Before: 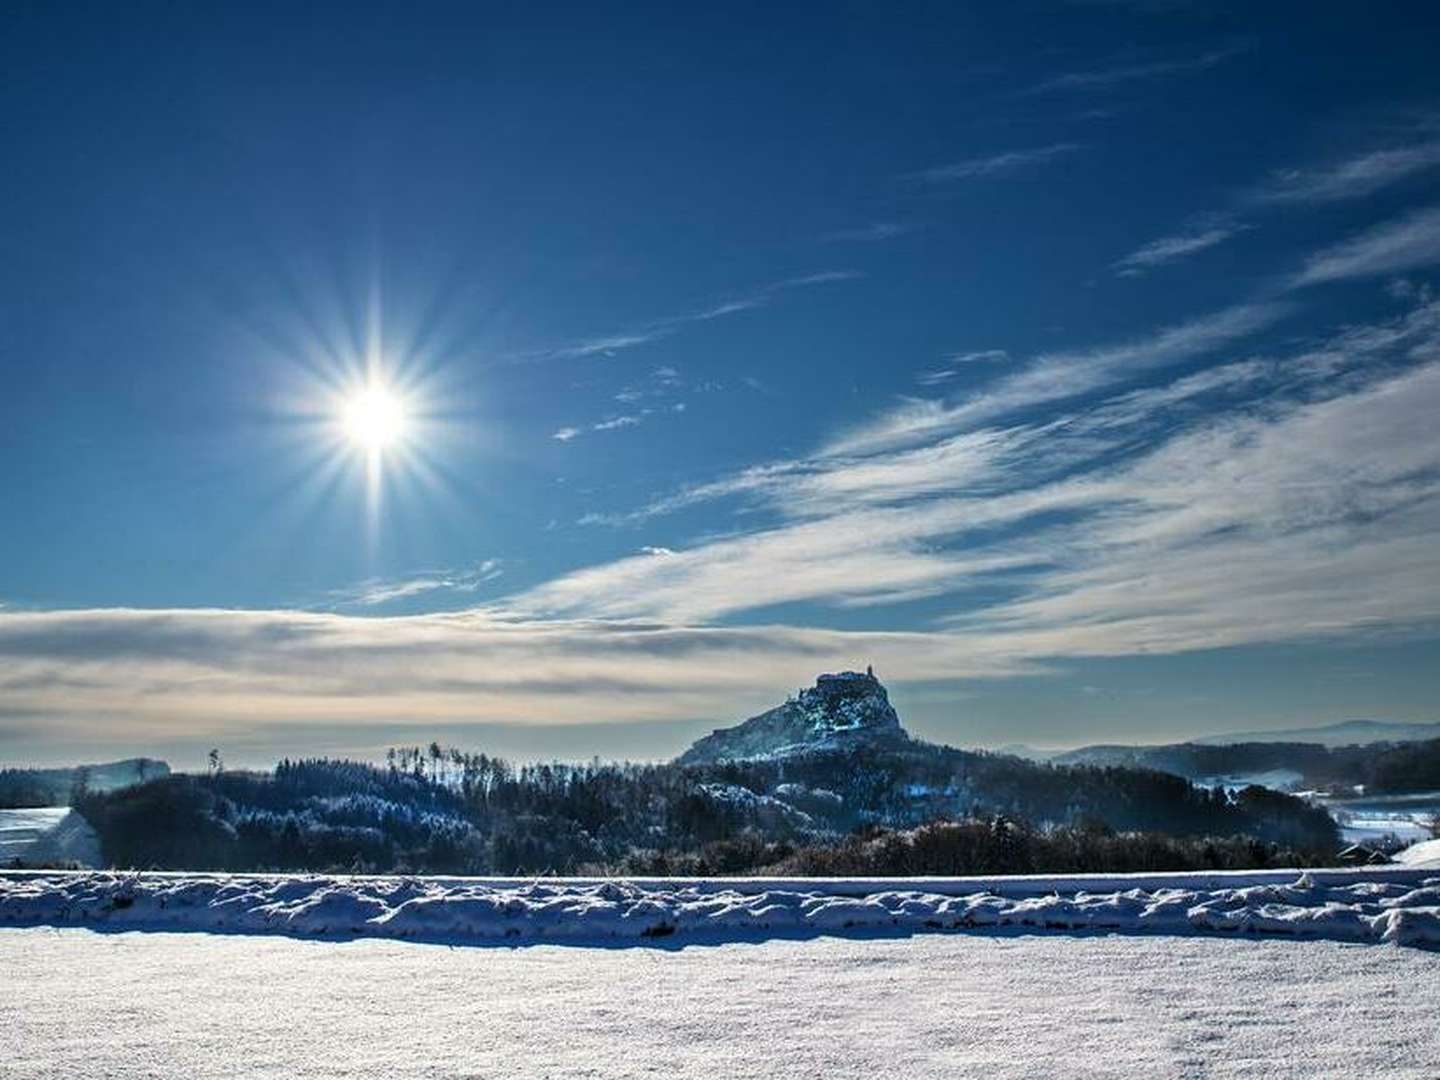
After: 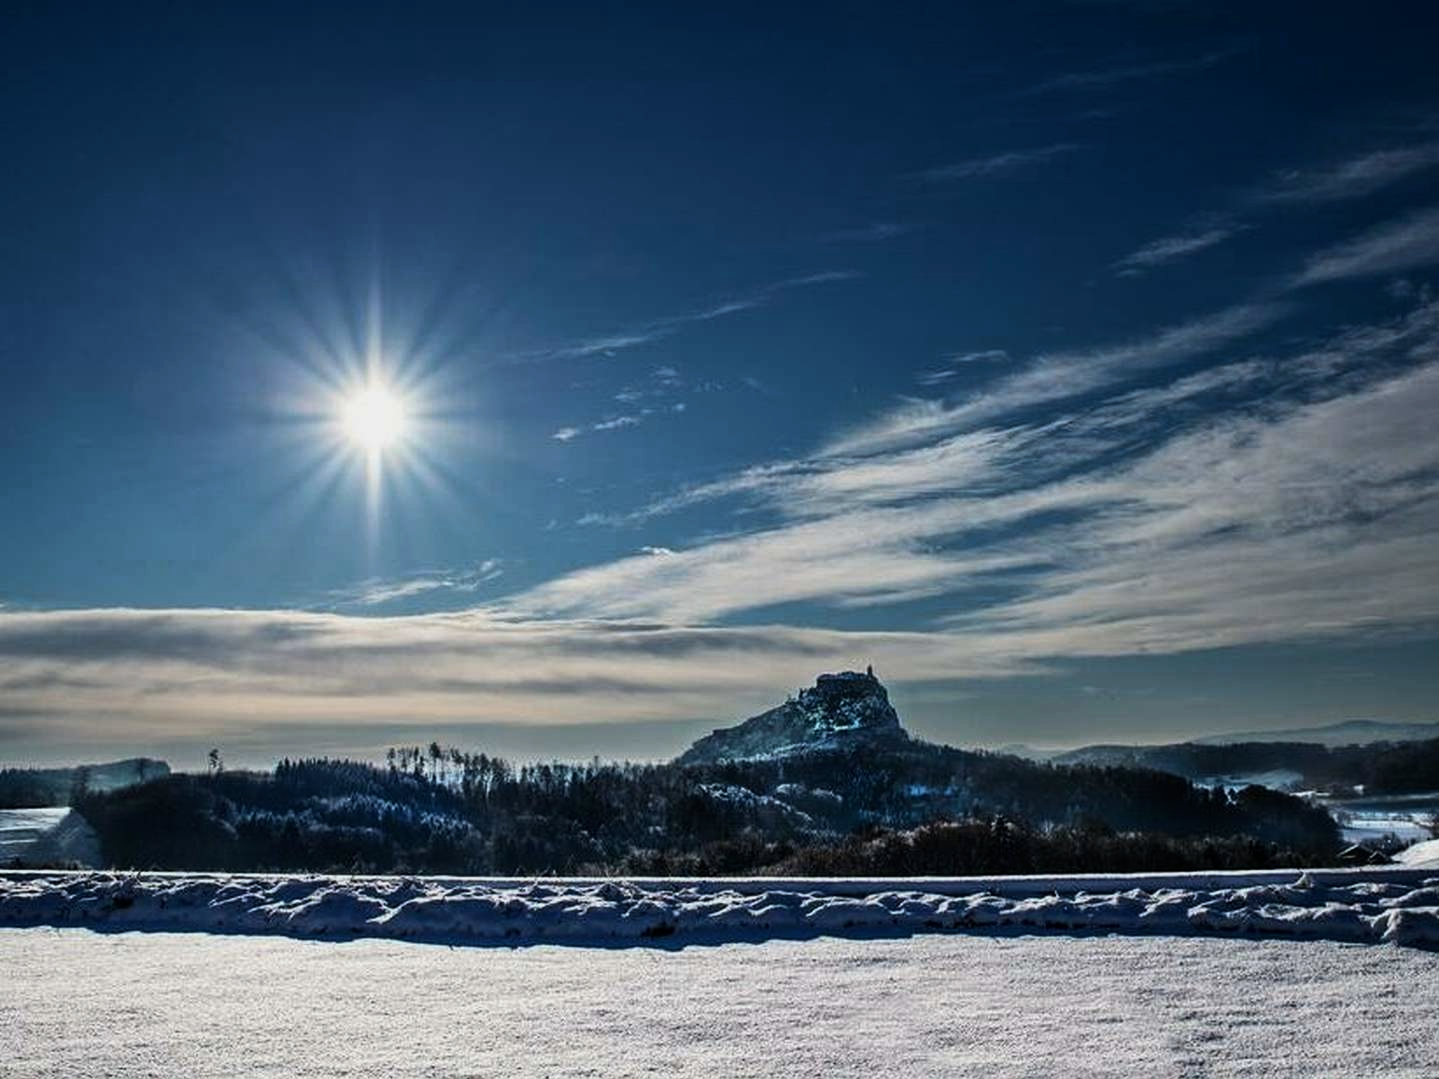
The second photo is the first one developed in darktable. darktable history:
color zones: curves: ch1 [(0, 0.469) (0.001, 0.469) (0.12, 0.446) (0.248, 0.469) (0.5, 0.5) (0.748, 0.5) (0.999, 0.469) (1, 0.469)]
tone equalizer: -8 EV -0.766 EV, -7 EV -0.69 EV, -6 EV -0.598 EV, -5 EV -0.382 EV, -3 EV 0.404 EV, -2 EV 0.6 EV, -1 EV 0.691 EV, +0 EV 0.726 EV, edges refinement/feathering 500, mask exposure compensation -1.57 EV, preserve details no
exposure: black level correction 0, exposure -0.861 EV, compensate highlight preservation false
crop: left 0.017%
